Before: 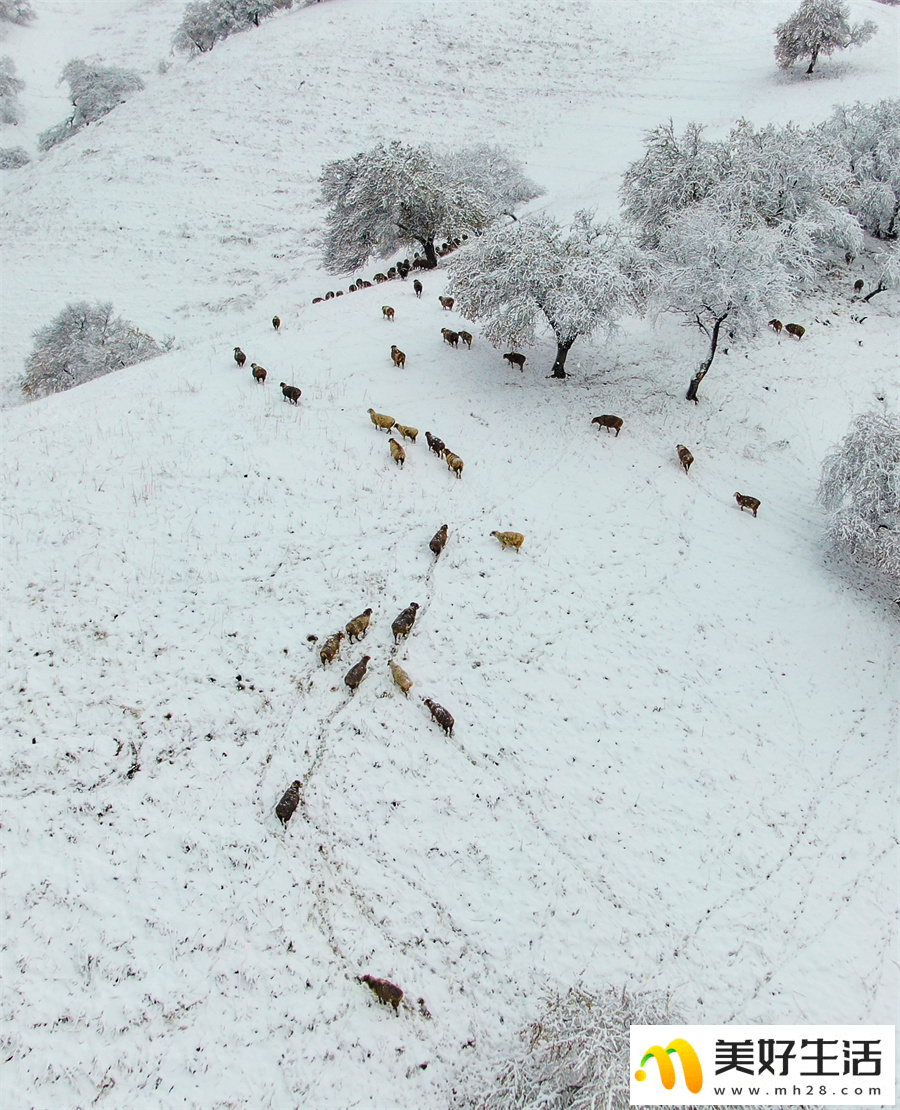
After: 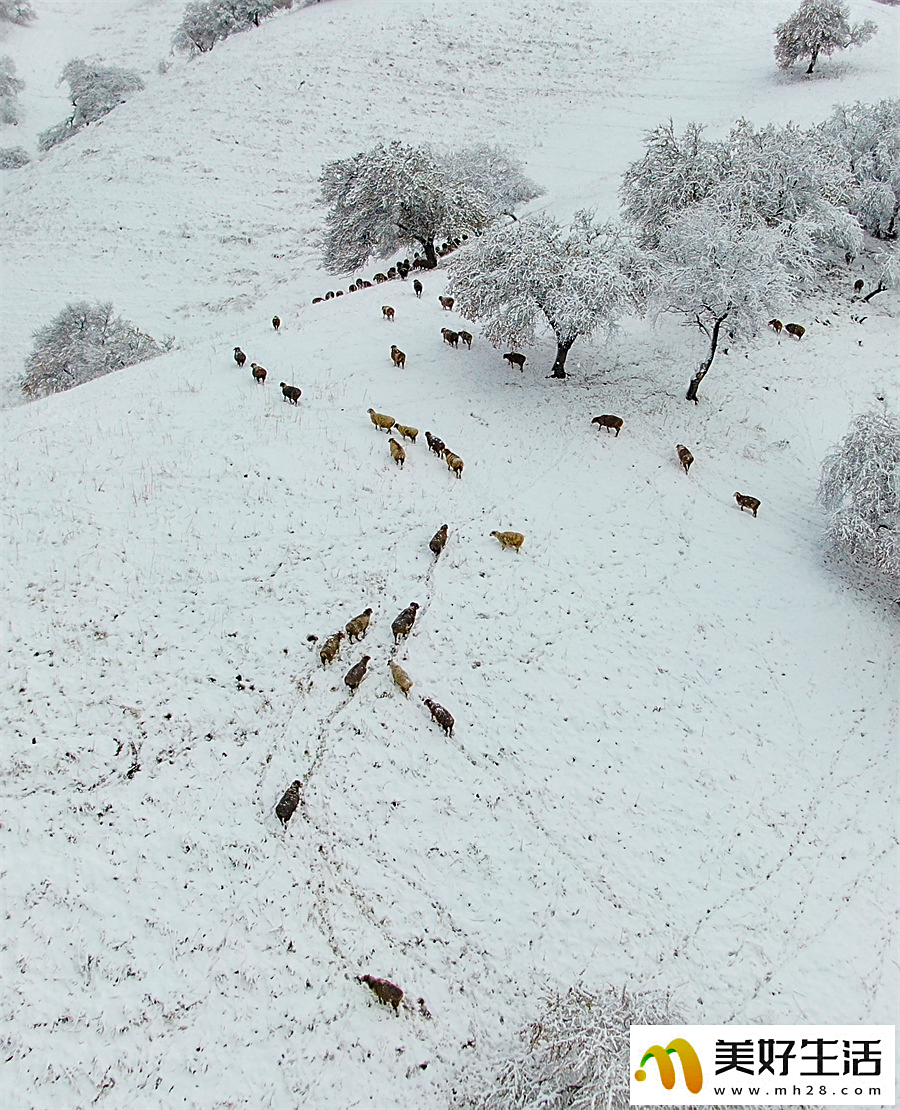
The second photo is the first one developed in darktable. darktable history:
color zones: curves: ch0 [(0, 0.425) (0.143, 0.422) (0.286, 0.42) (0.429, 0.419) (0.571, 0.419) (0.714, 0.42) (0.857, 0.422) (1, 0.425)]
sharpen: on, module defaults
